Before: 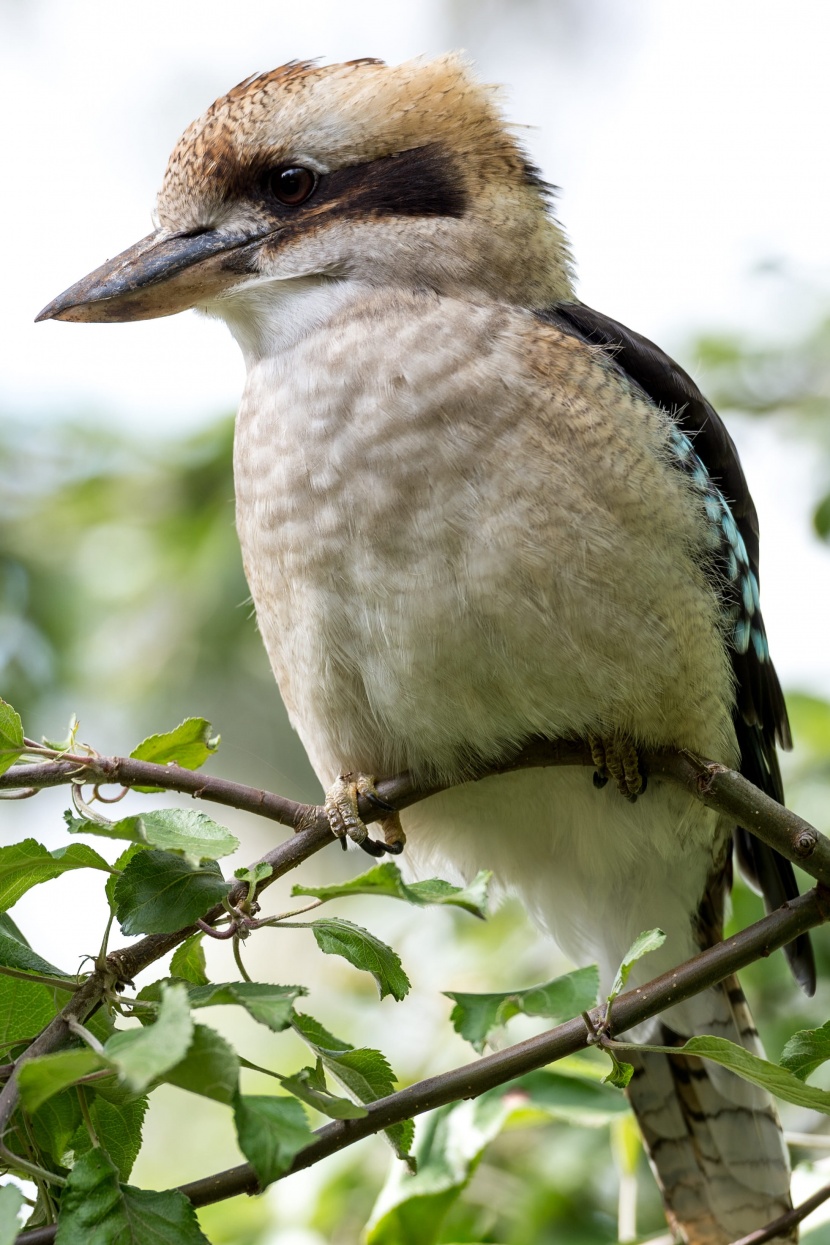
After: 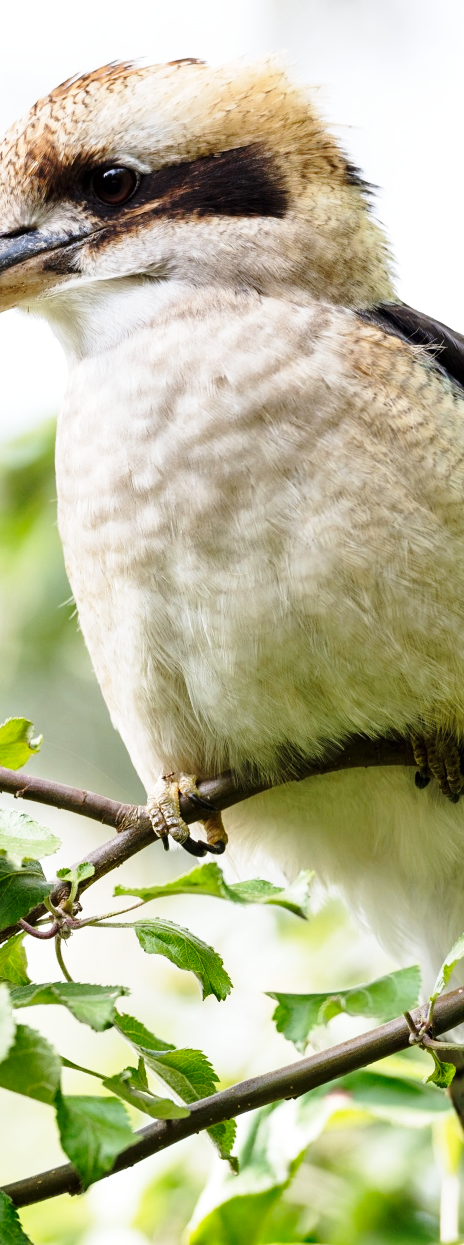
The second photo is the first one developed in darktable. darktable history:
base curve: curves: ch0 [(0, 0) (0.028, 0.03) (0.121, 0.232) (0.46, 0.748) (0.859, 0.968) (1, 1)], preserve colors none
crop: left 21.482%, right 22.576%
